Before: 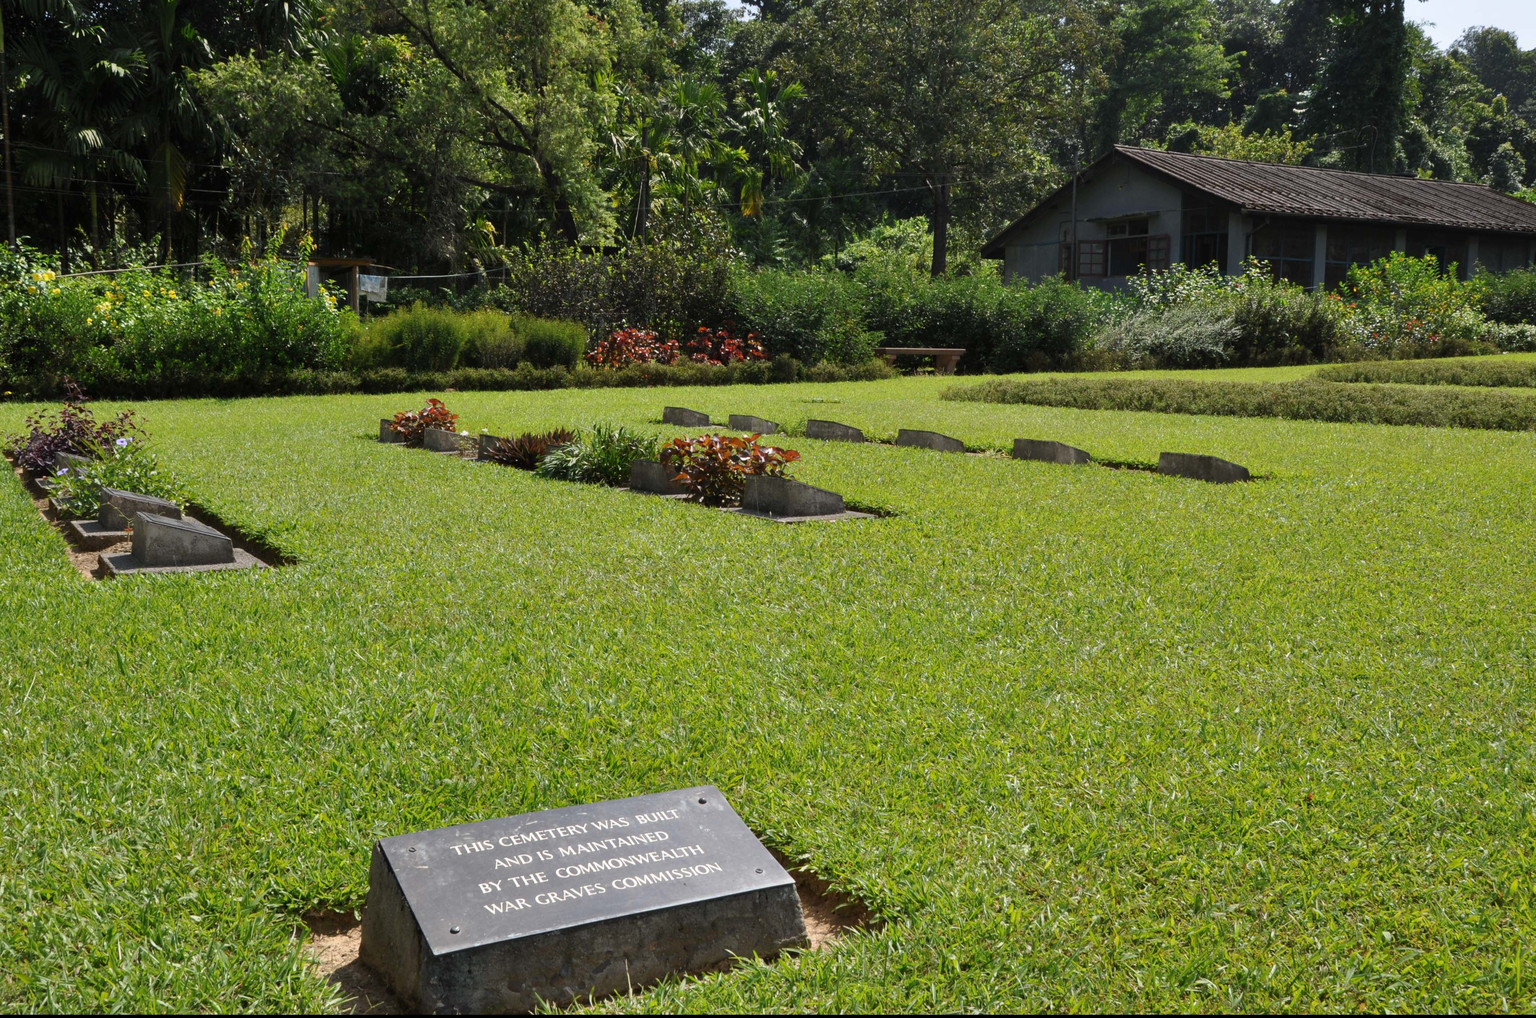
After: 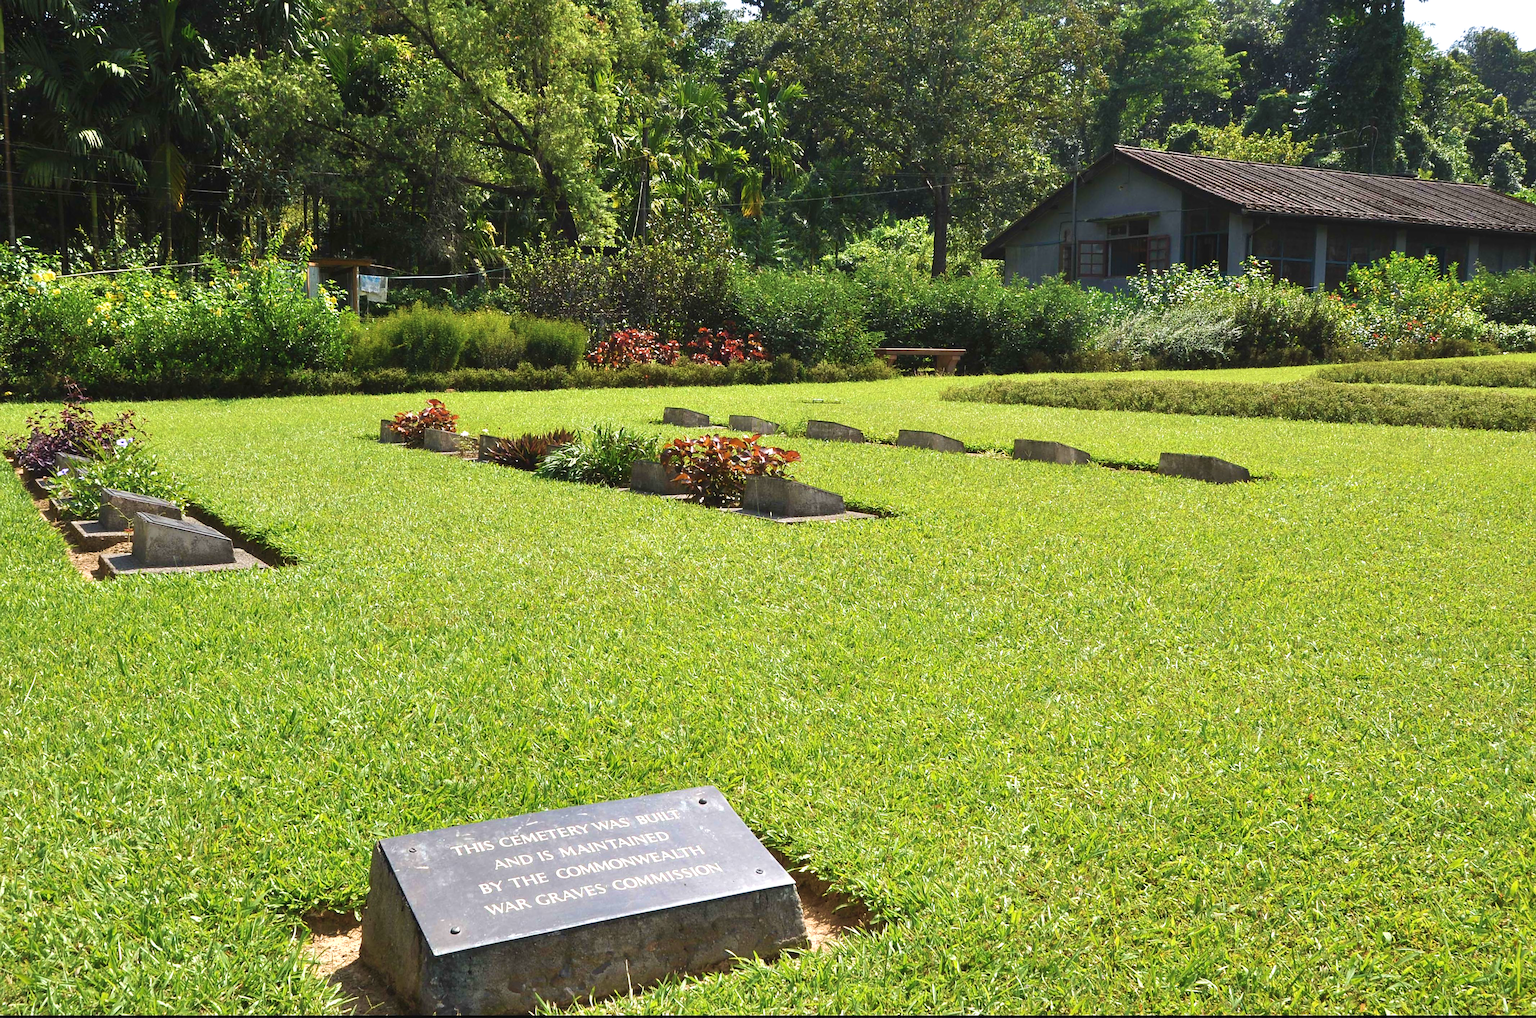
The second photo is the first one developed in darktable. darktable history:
sharpen: radius 1.958
velvia: strength 44.42%
exposure: black level correction -0.002, exposure 0.714 EV, compensate highlight preservation false
color correction: highlights b* -0.032
